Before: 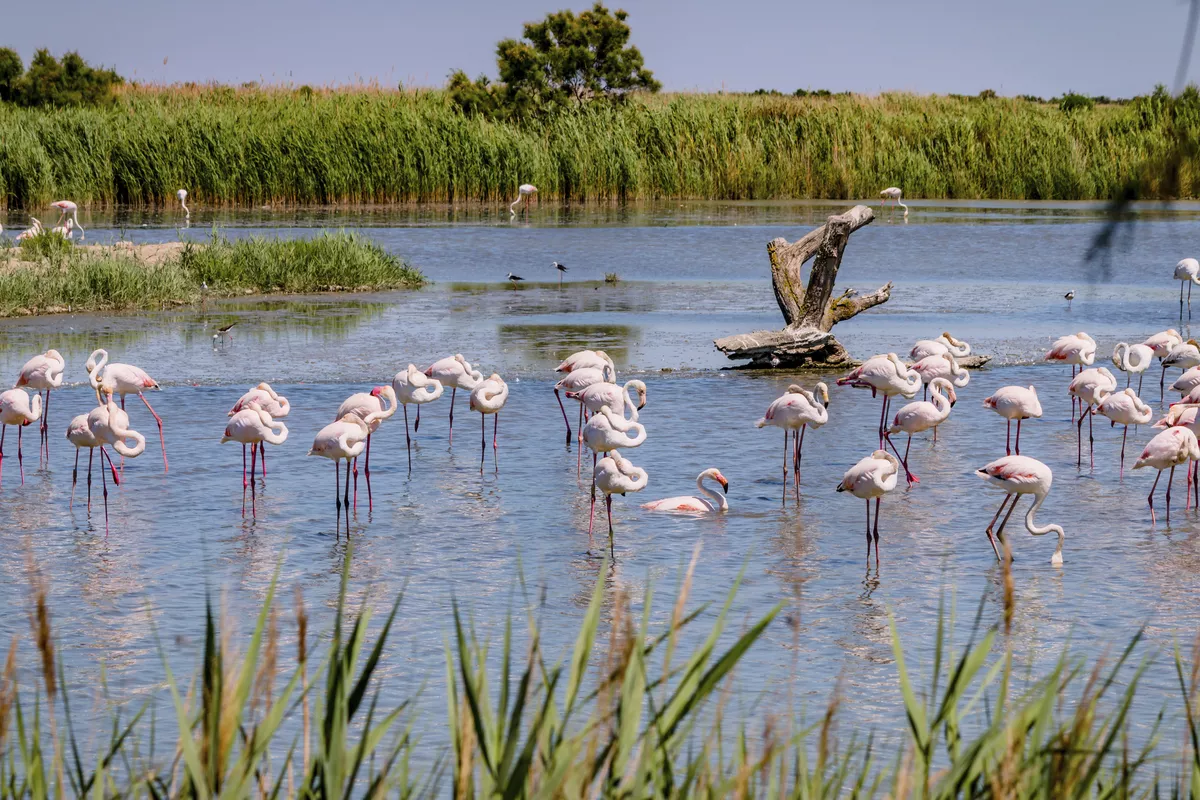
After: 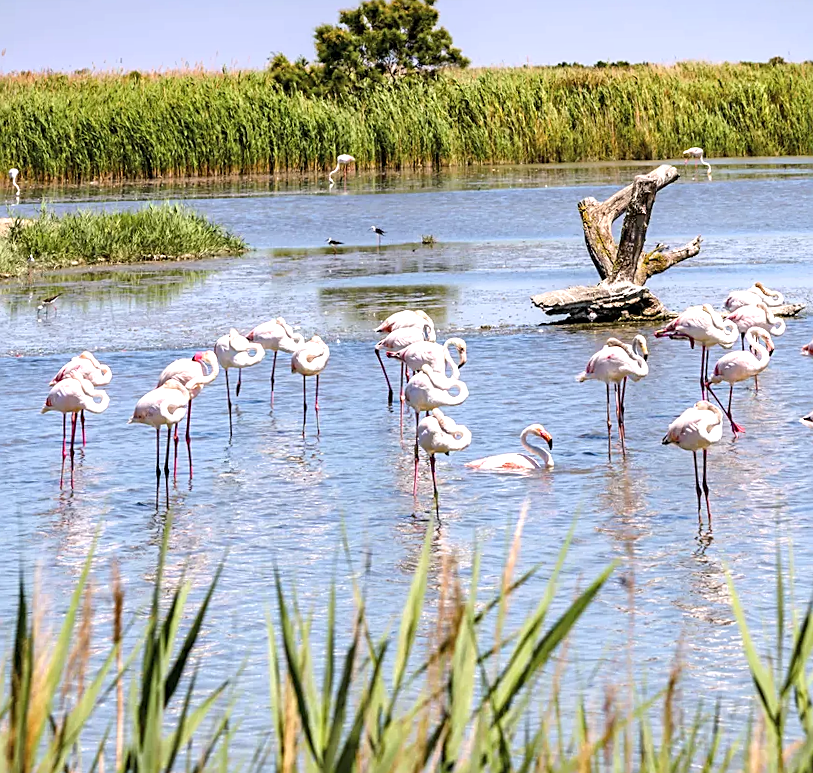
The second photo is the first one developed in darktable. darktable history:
rotate and perspective: rotation -1.68°, lens shift (vertical) -0.146, crop left 0.049, crop right 0.912, crop top 0.032, crop bottom 0.96
exposure: black level correction 0, exposure 0.877 EV, compensate exposure bias true, compensate highlight preservation false
sharpen: on, module defaults
crop: left 13.443%, right 13.31%
